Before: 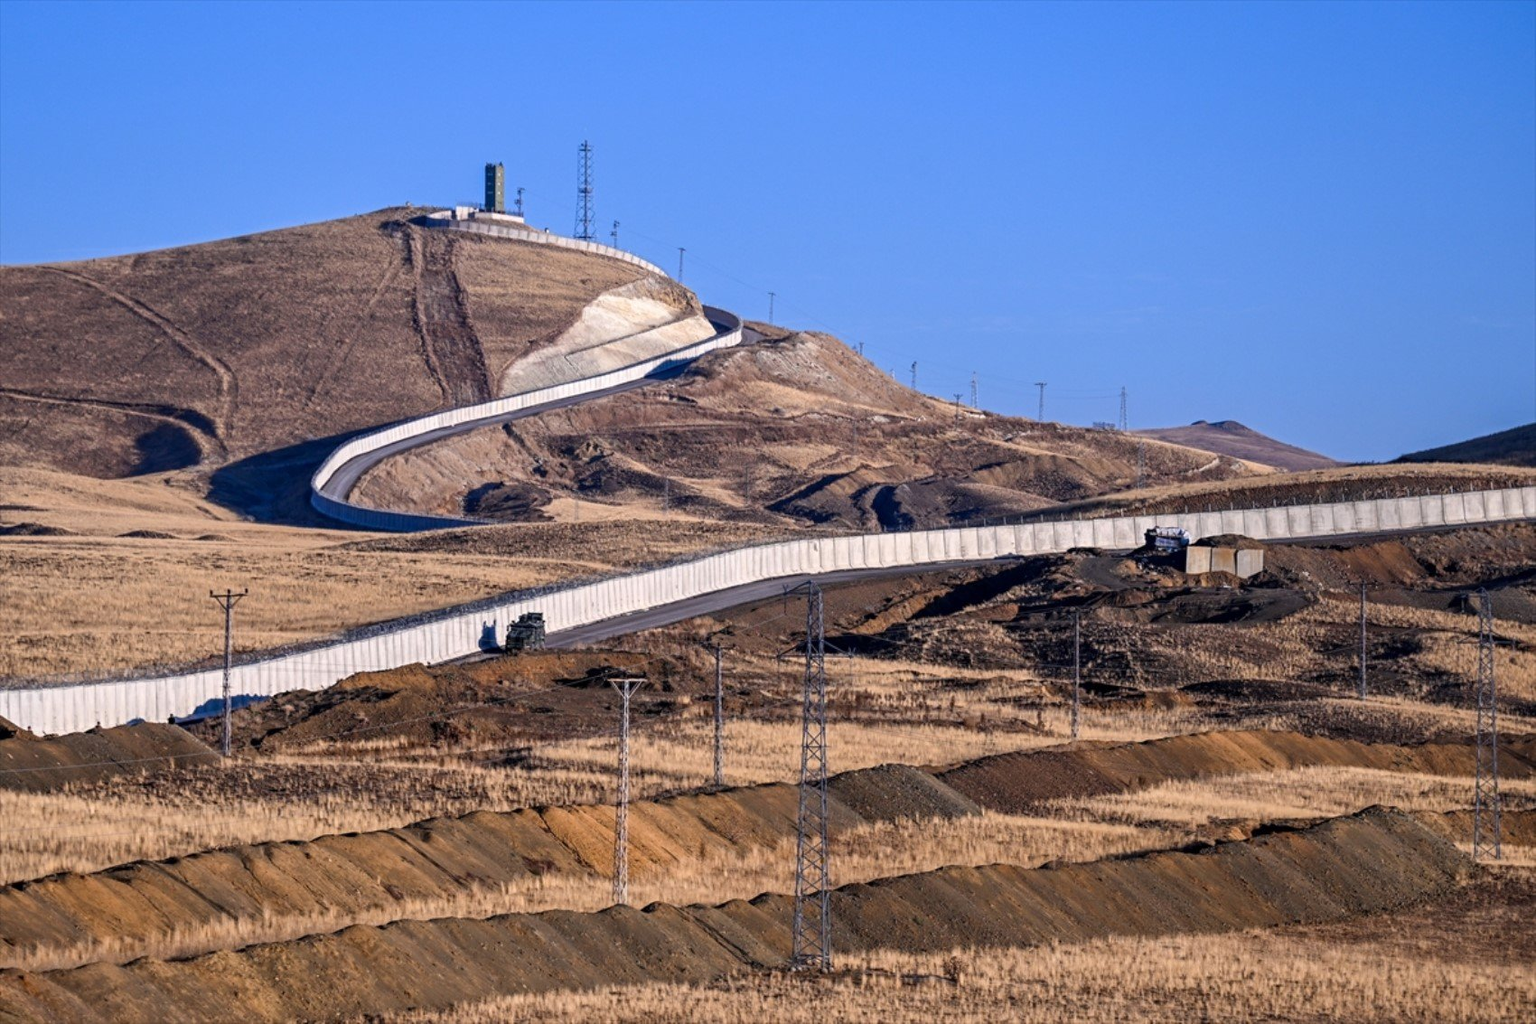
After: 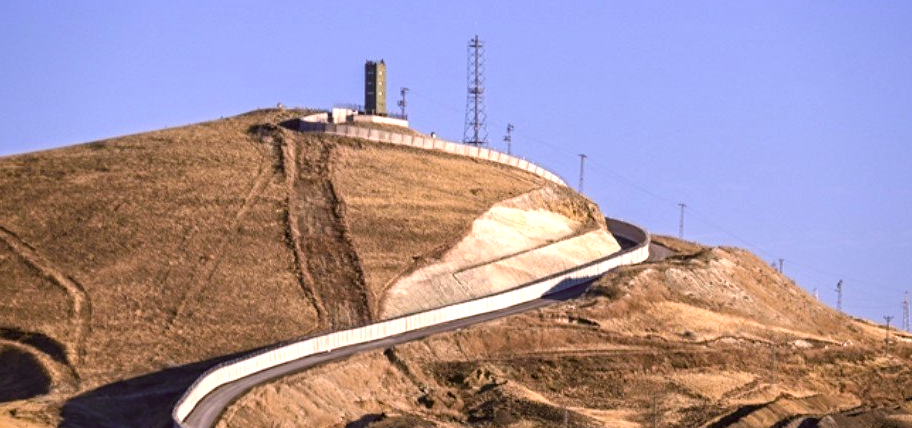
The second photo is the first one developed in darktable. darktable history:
crop: left 10.121%, top 10.631%, right 36.218%, bottom 51.526%
vignetting: brightness -0.233, saturation 0.141
color correction: highlights a* 8.98, highlights b* 15.09, shadows a* -0.49, shadows b* 26.52
exposure: black level correction 0.001, exposure 0.5 EV, compensate exposure bias true, compensate highlight preservation false
